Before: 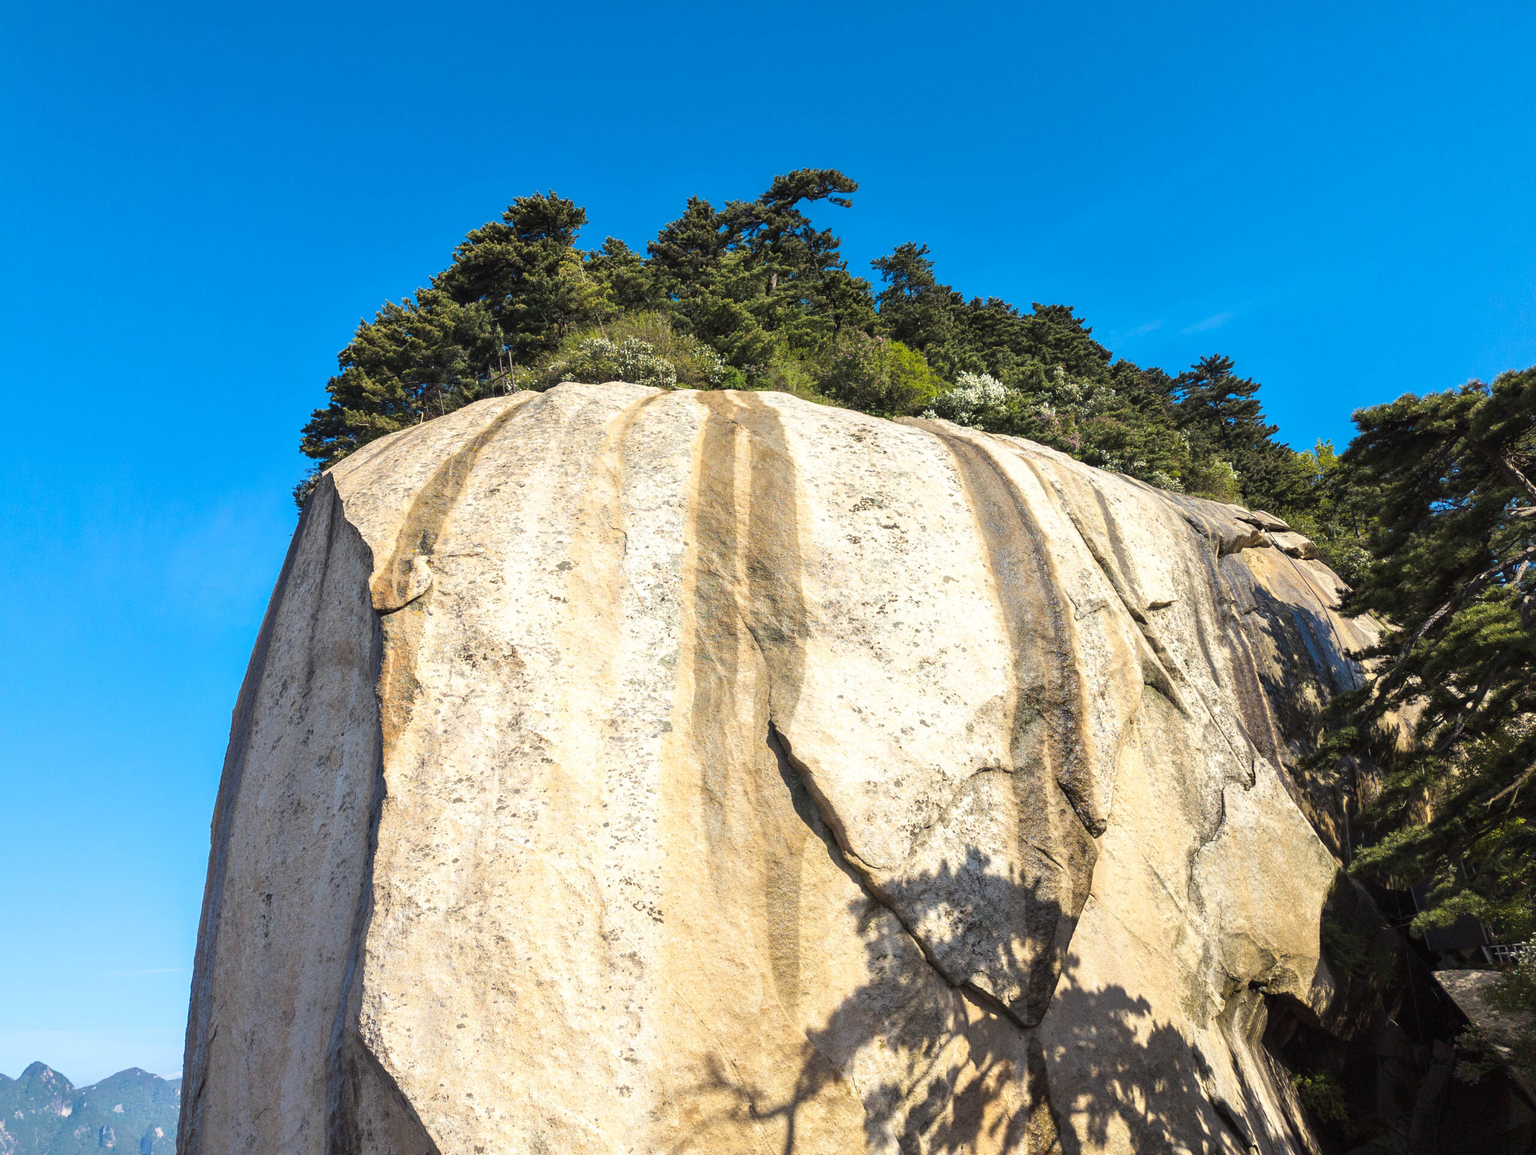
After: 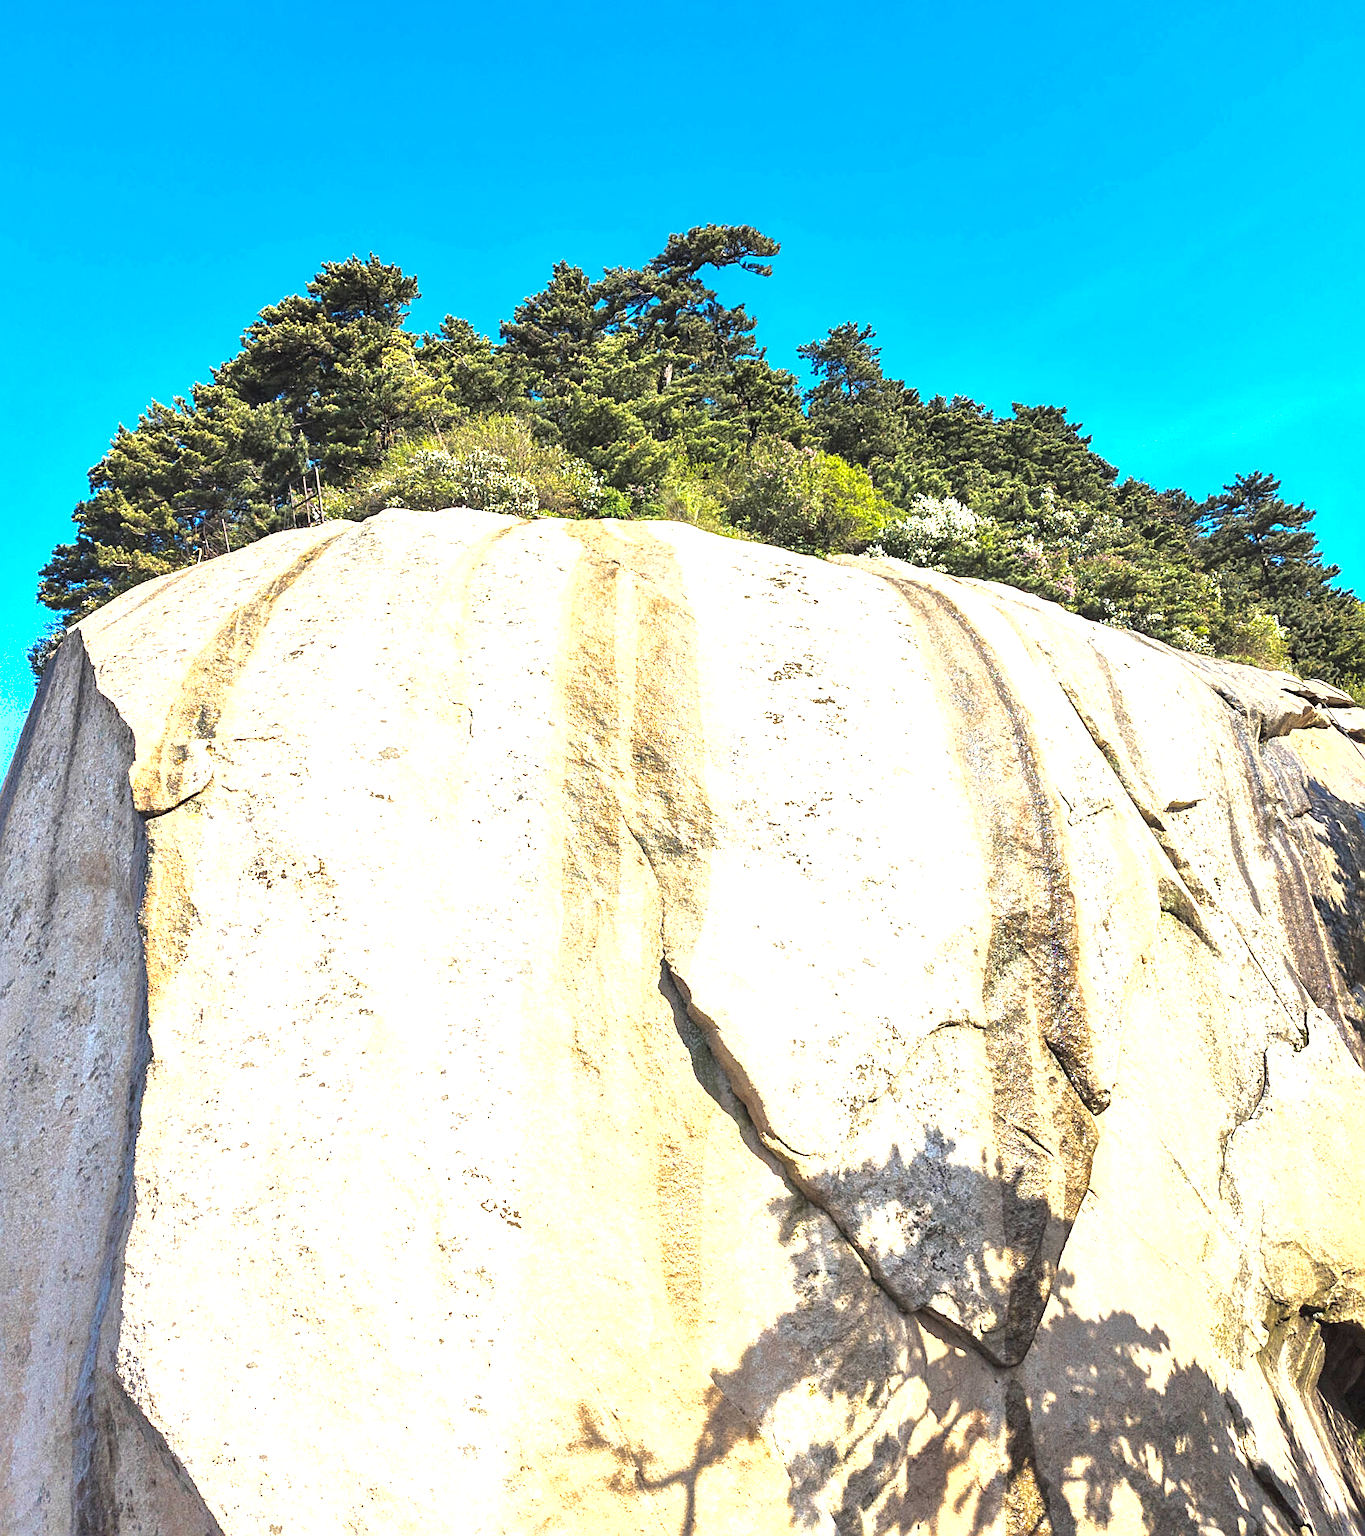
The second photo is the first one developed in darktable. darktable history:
sharpen: on, module defaults
shadows and highlights: shadows 10, white point adjustment 1, highlights -40
crop and rotate: left 17.732%, right 15.423%
exposure: black level correction 0, exposure 1.388 EV, compensate exposure bias true, compensate highlight preservation false
